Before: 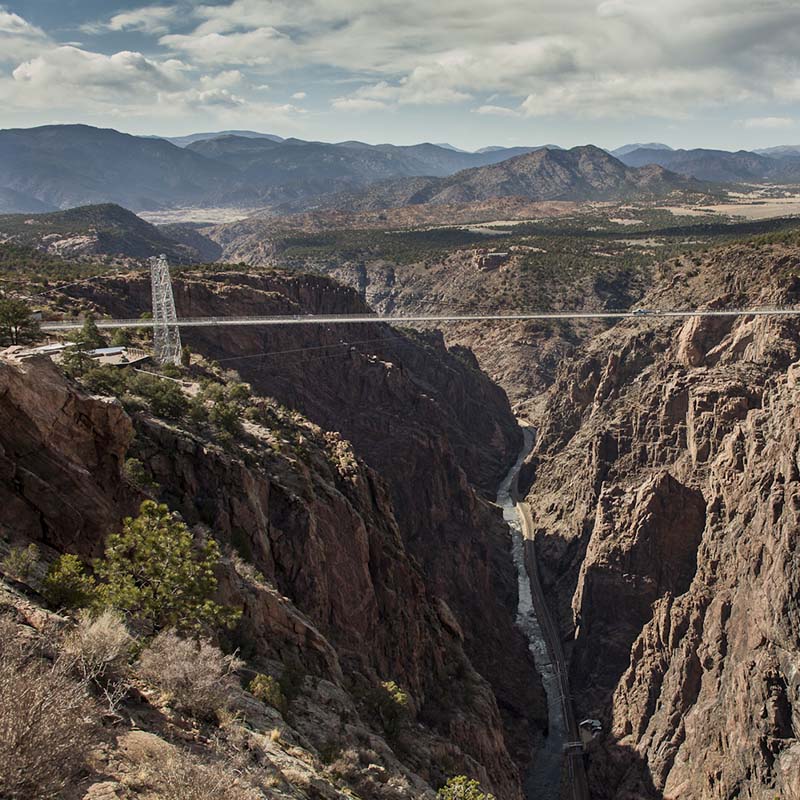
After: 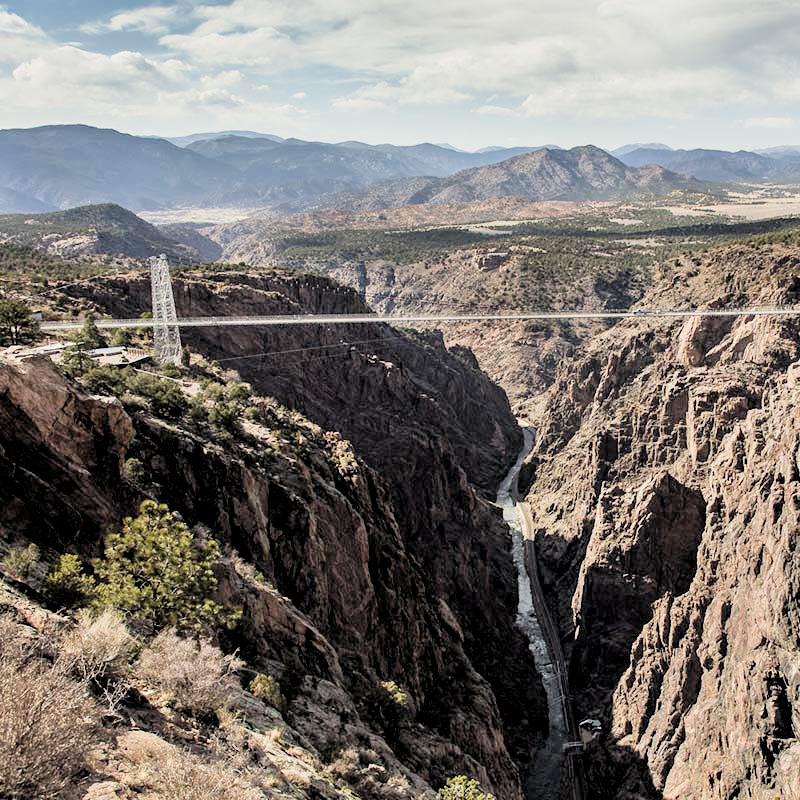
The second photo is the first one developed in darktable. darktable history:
filmic rgb: black relative exposure -4.17 EV, white relative exposure 5.1 EV, hardness 2.03, contrast 1.163, add noise in highlights 0.001, color science v3 (2019), use custom middle-gray values true, contrast in highlights soft
exposure: black level correction 0, exposure 1.2 EV, compensate highlight preservation false
local contrast: highlights 106%, shadows 102%, detail 119%, midtone range 0.2
